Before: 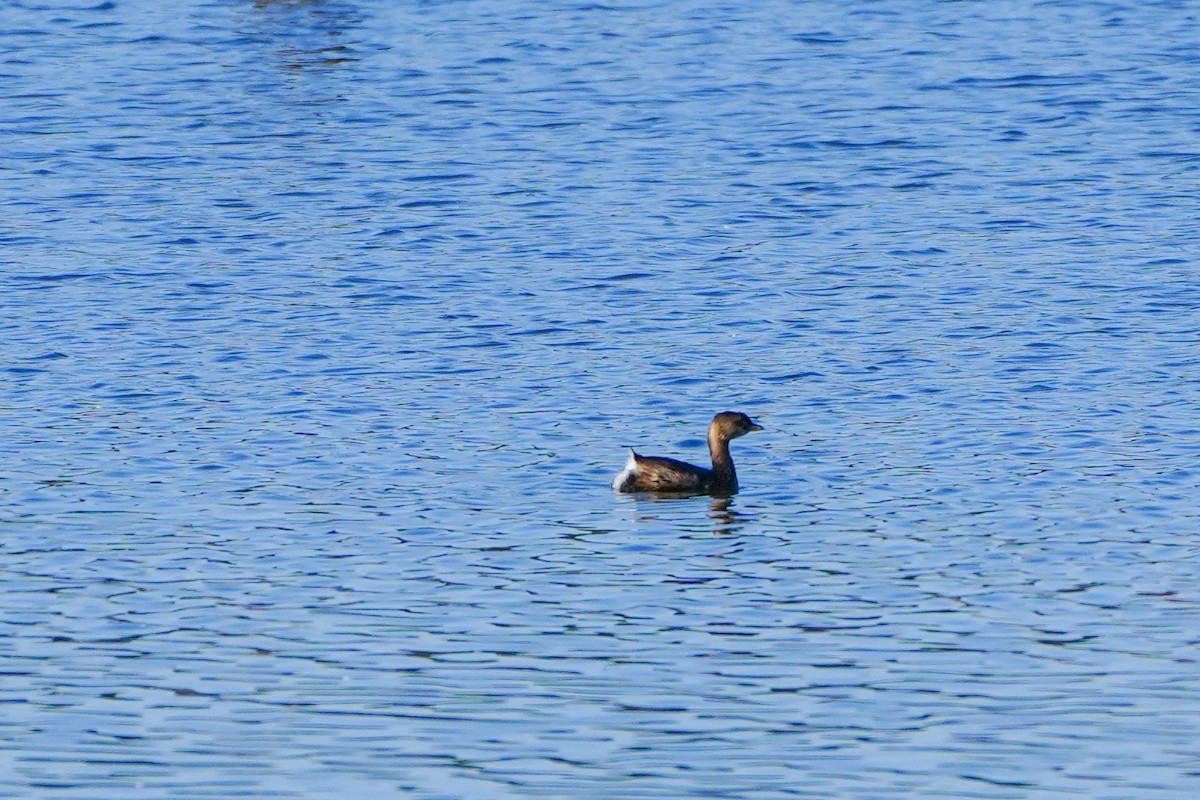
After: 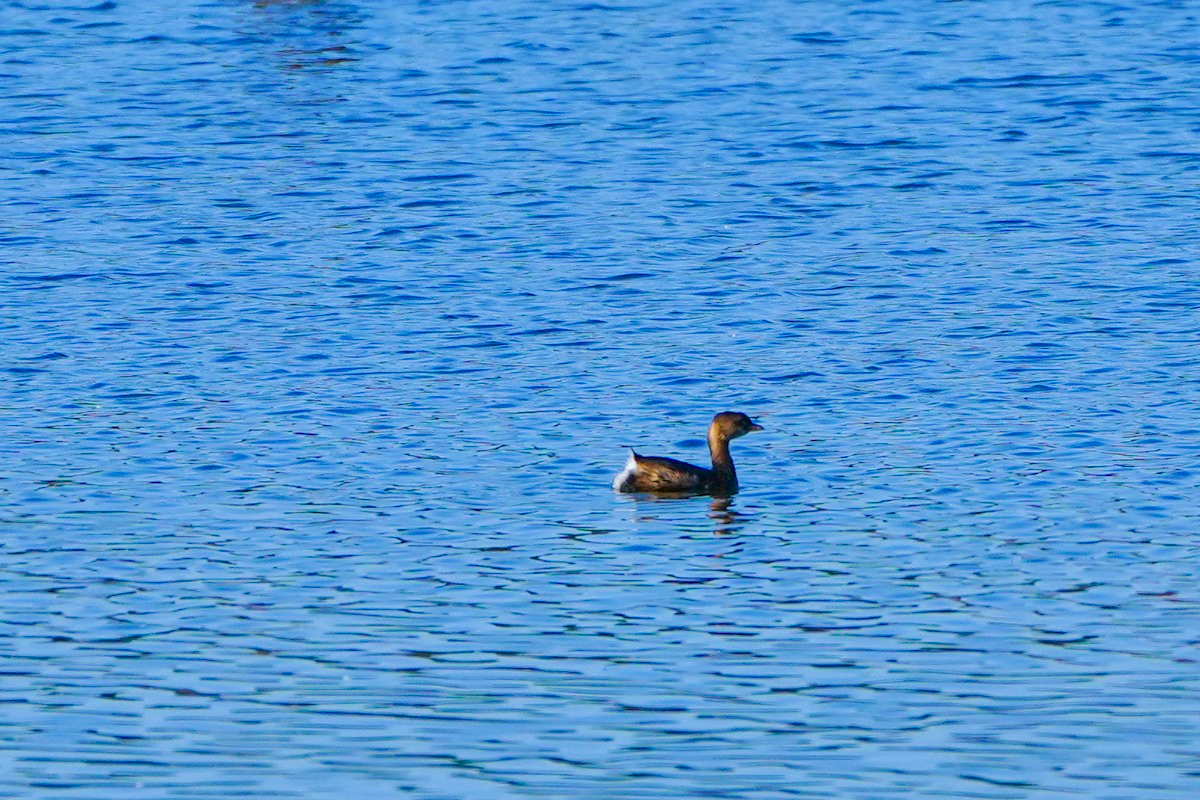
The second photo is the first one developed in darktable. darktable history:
color balance rgb: perceptual saturation grading › global saturation 25%, global vibrance 20%
shadows and highlights: soften with gaussian
velvia: on, module defaults
